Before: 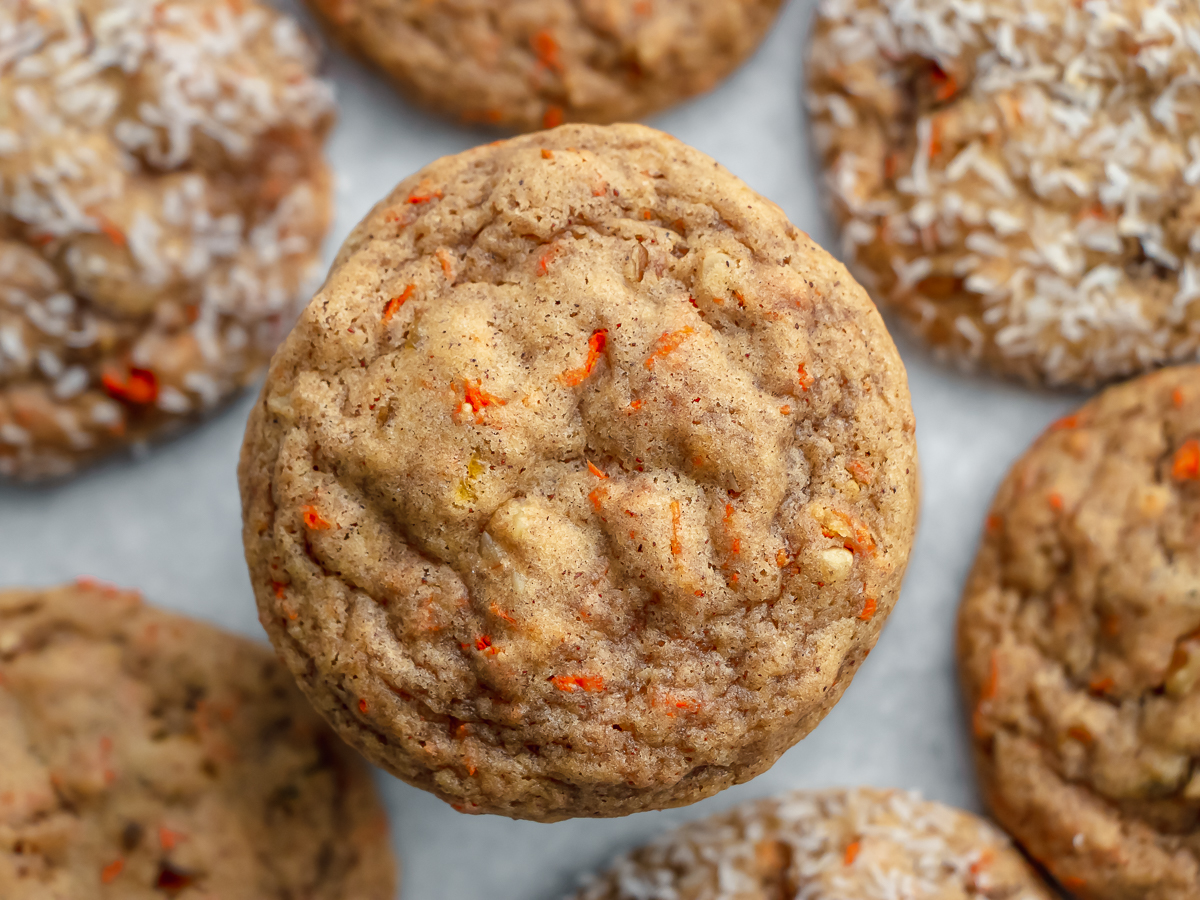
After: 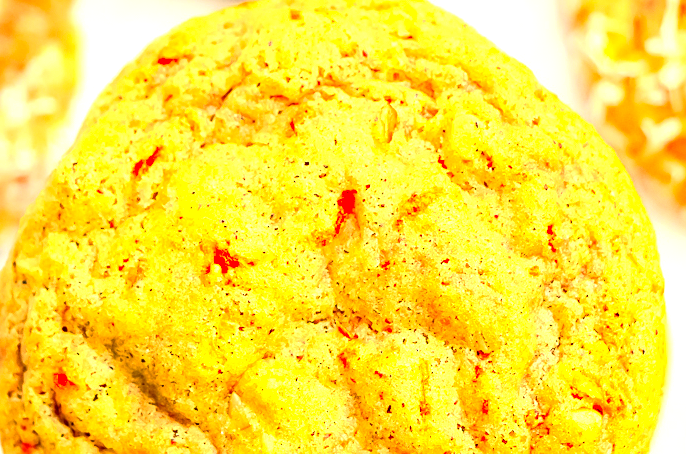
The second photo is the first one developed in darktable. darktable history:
contrast brightness saturation: contrast 0.24, brightness 0.26, saturation 0.39
grain: coarseness 0.81 ISO, strength 1.34%, mid-tones bias 0%
crop: left 20.932%, top 15.471%, right 21.848%, bottom 34.081%
sharpen: on, module defaults
color correction: highlights a* 5.3, highlights b* 24.26, shadows a* -15.58, shadows b* 4.02
exposure: exposure 2.207 EV, compensate highlight preservation false
